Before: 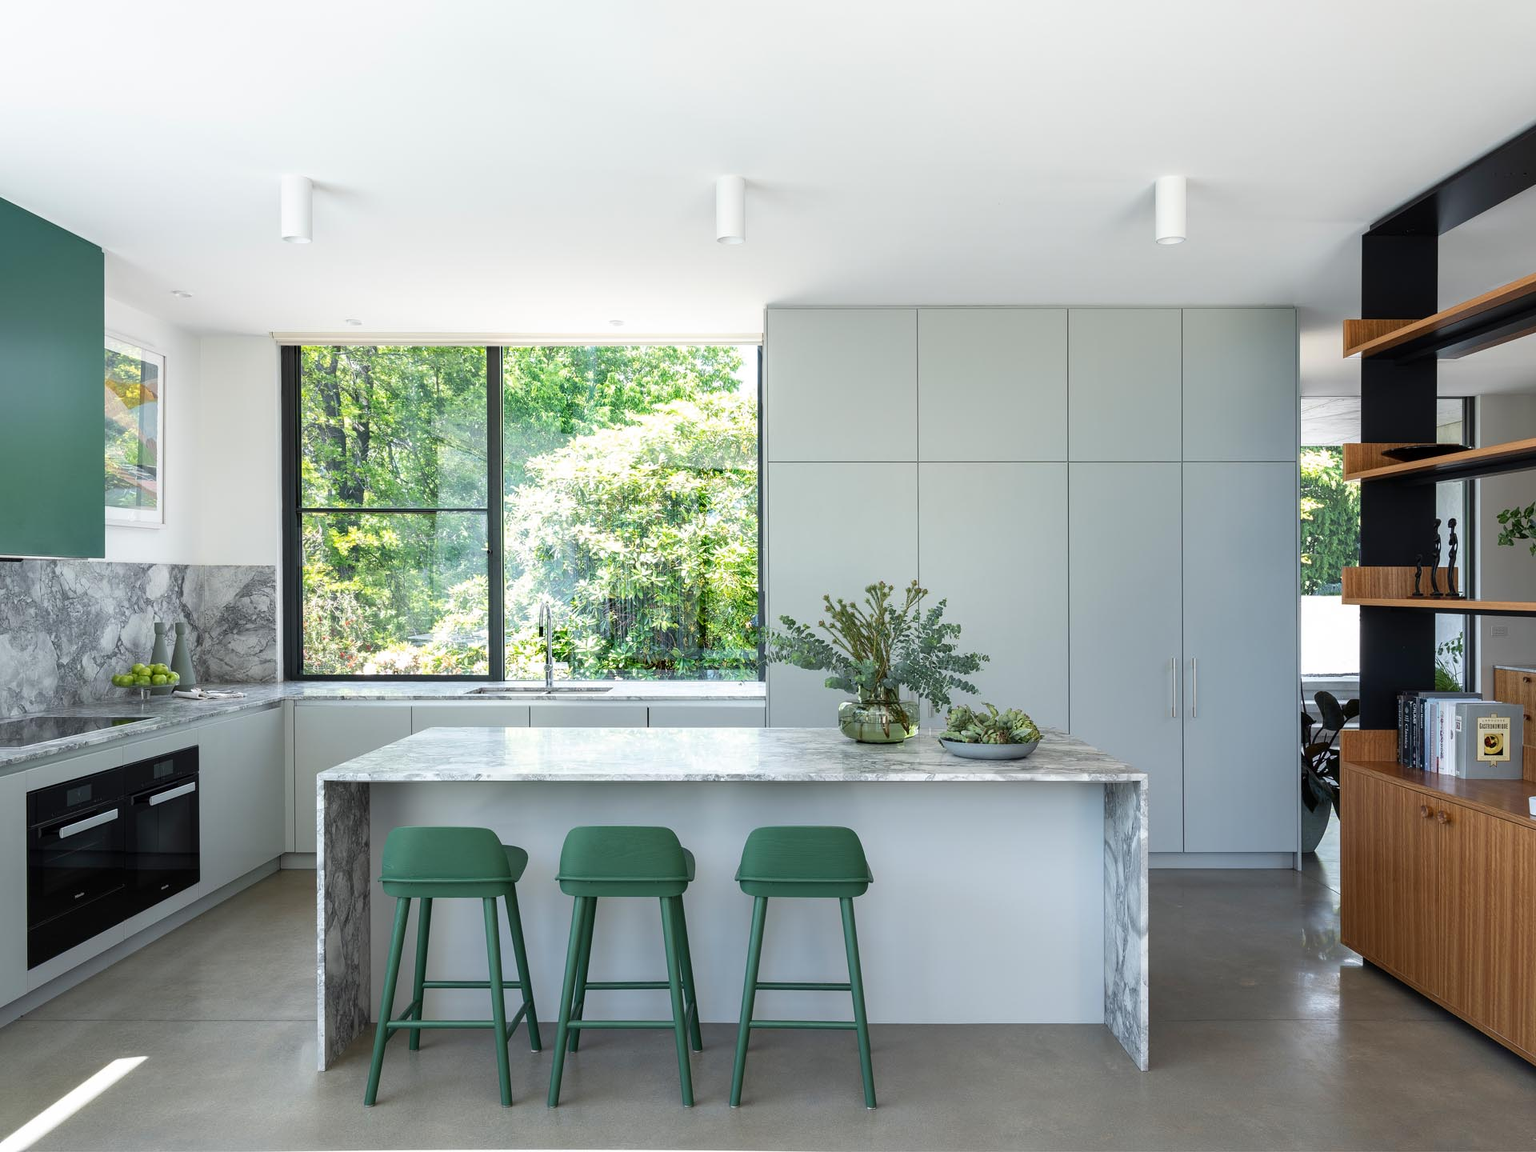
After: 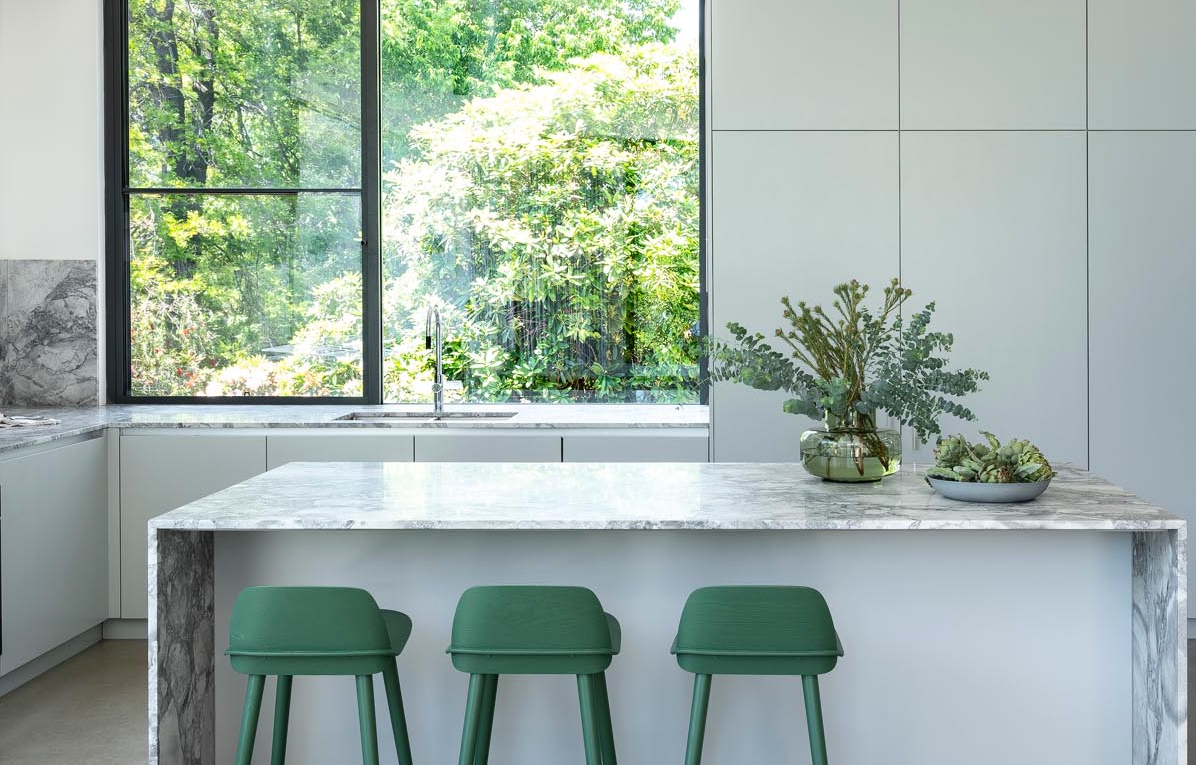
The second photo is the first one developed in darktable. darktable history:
contrast brightness saturation: contrast 0.102, brightness 0.024, saturation 0.02
crop: left 12.947%, top 31.062%, right 24.755%, bottom 15.752%
